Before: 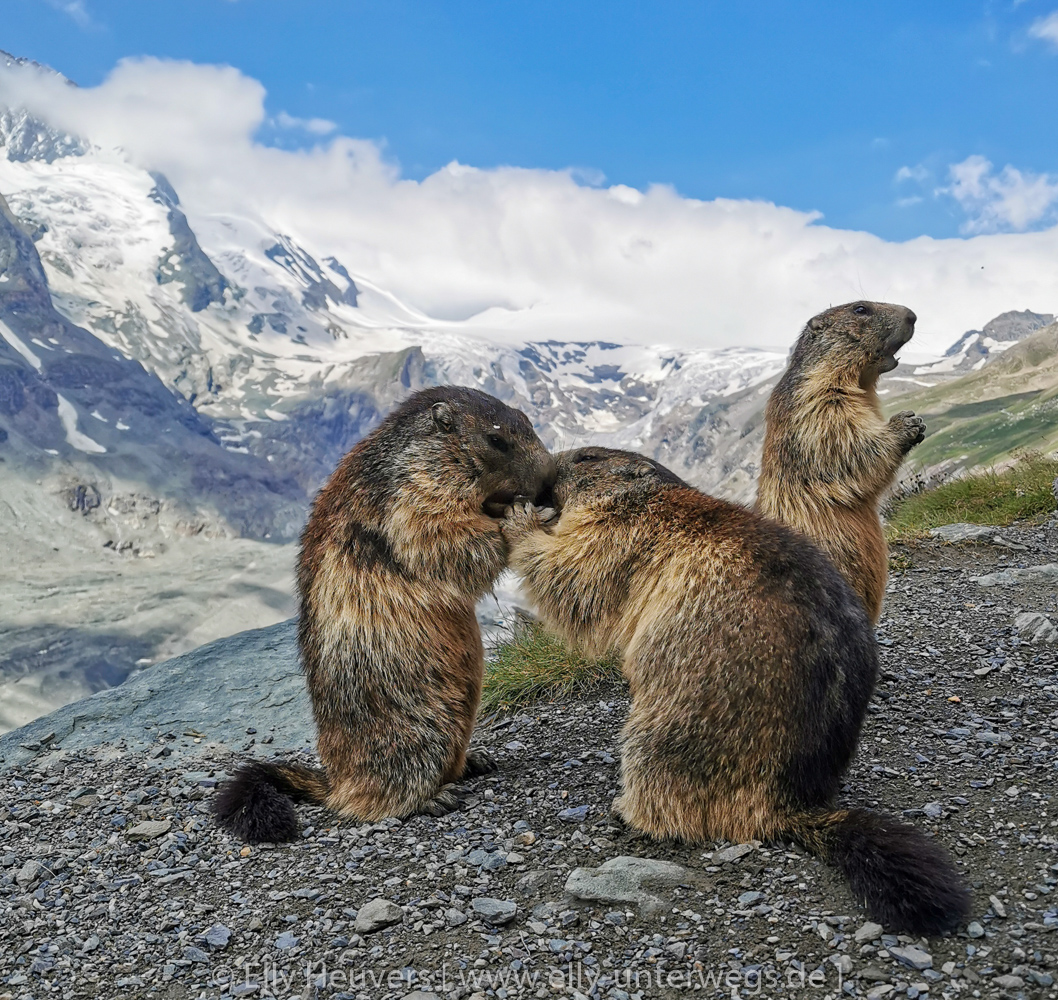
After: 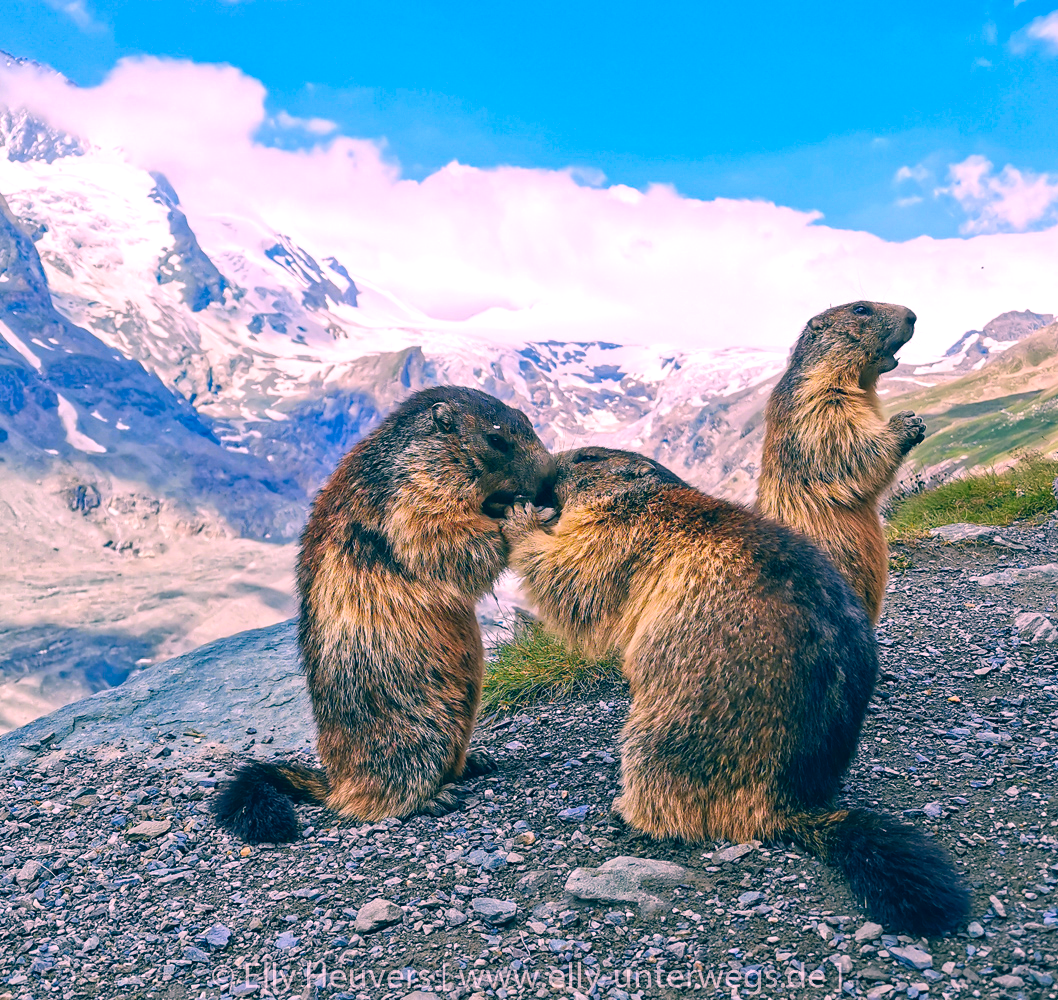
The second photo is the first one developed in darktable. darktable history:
exposure: exposure 0.488 EV, compensate exposure bias true, compensate highlight preservation false
color correction: highlights a* 16.38, highlights b* 0.209, shadows a* -15.18, shadows b* -14.01, saturation 1.49
